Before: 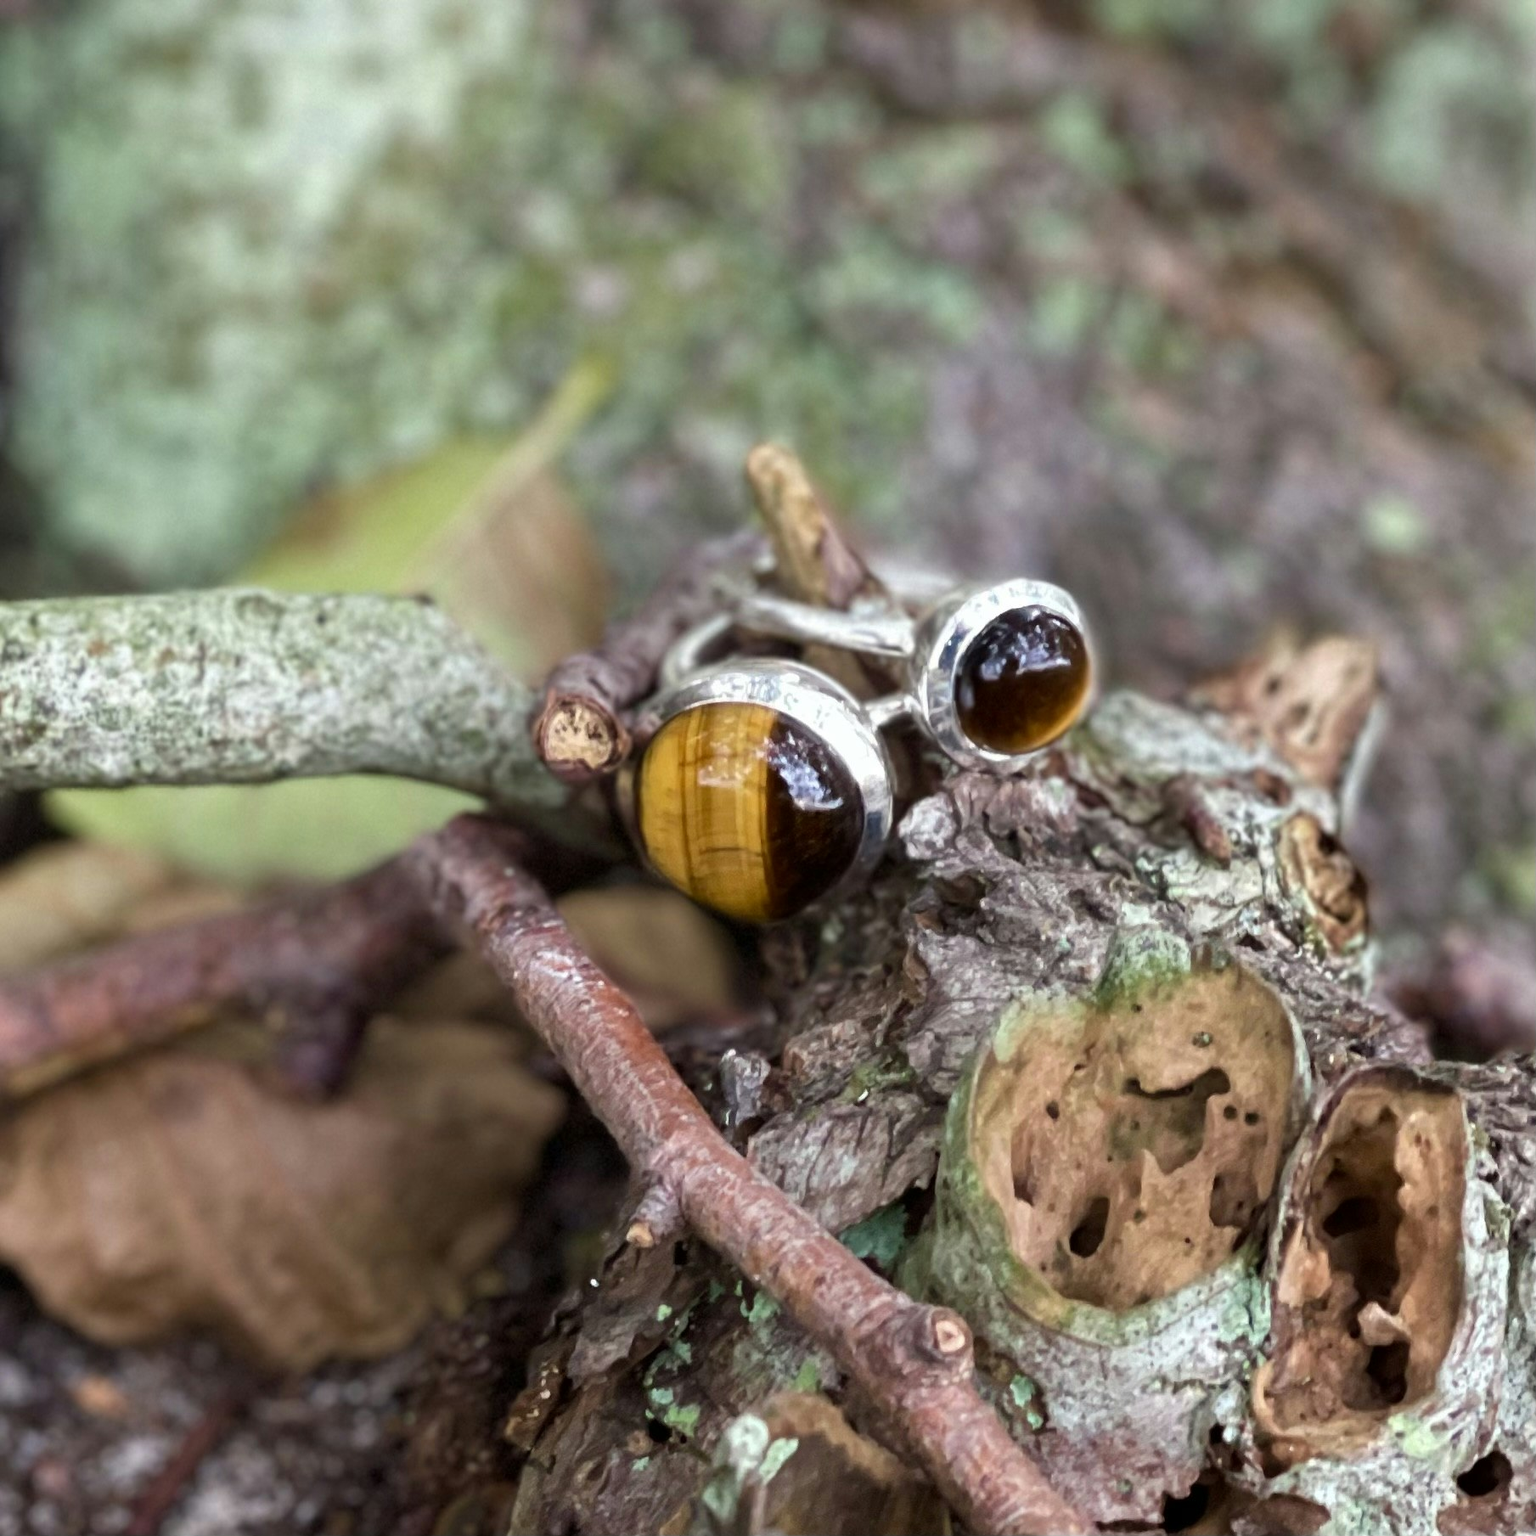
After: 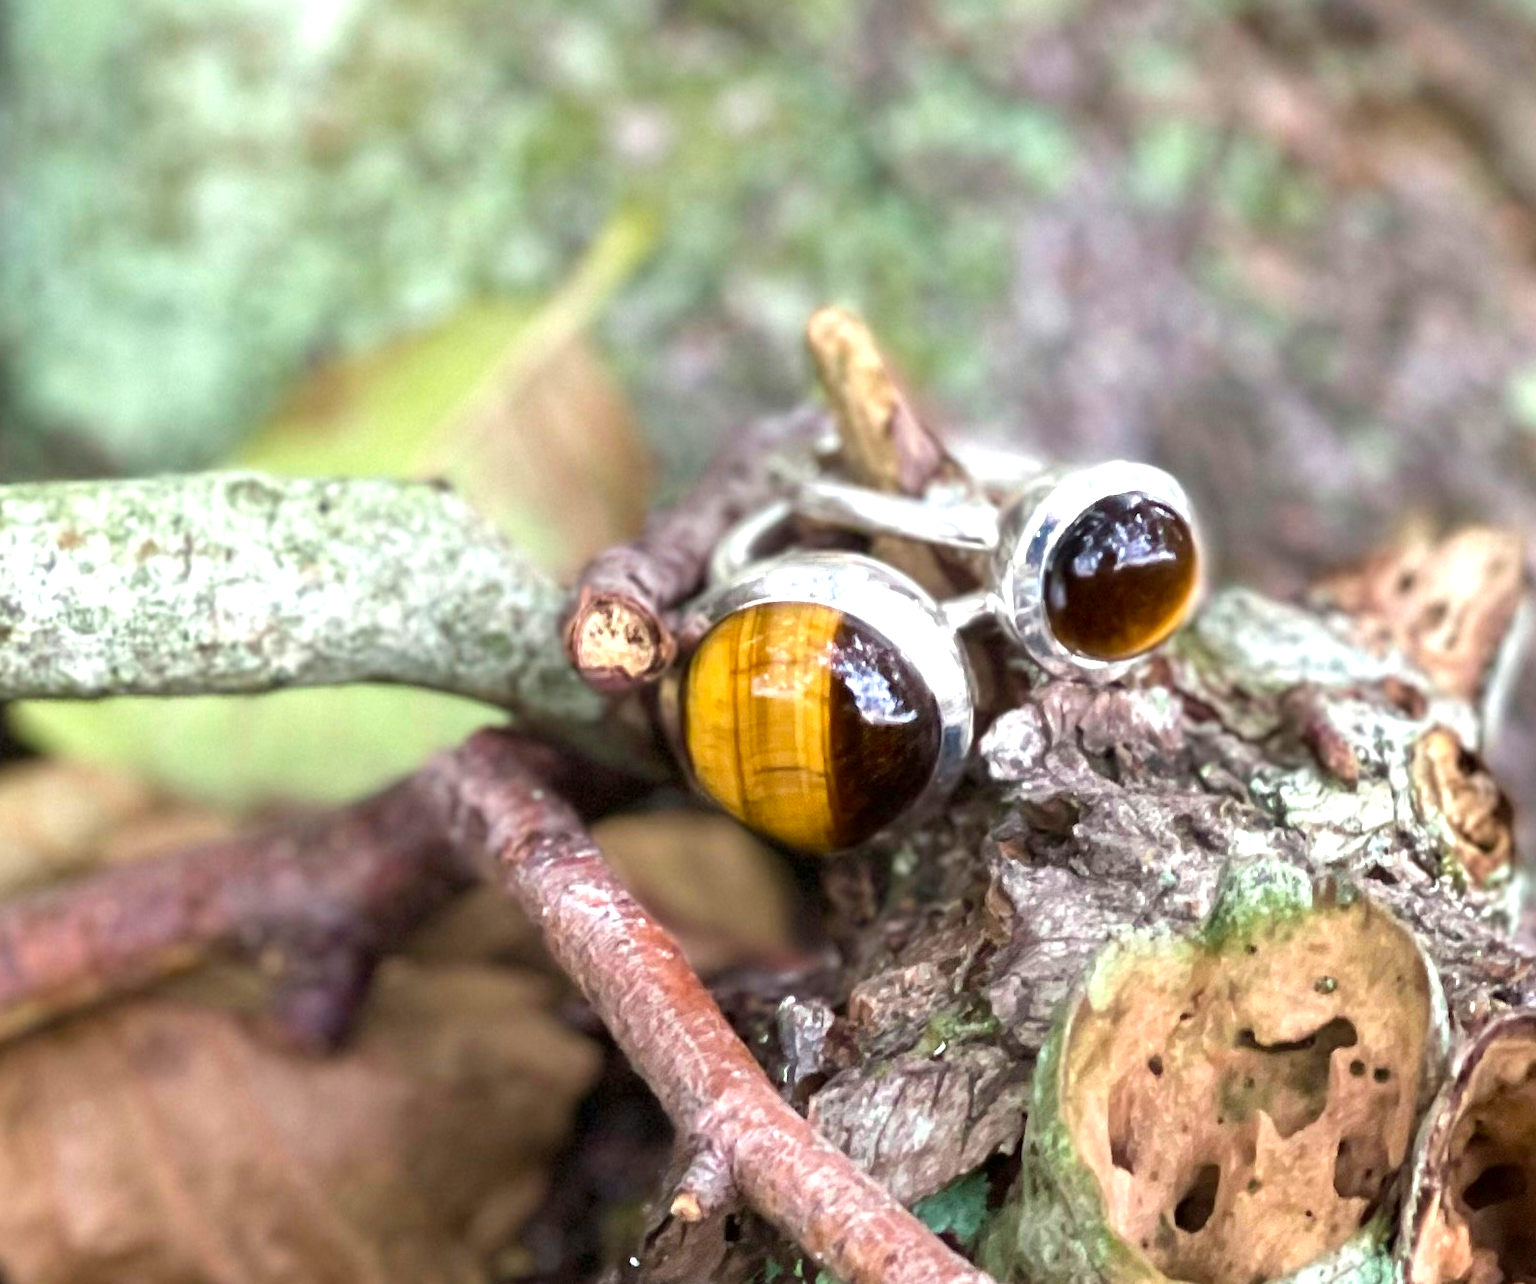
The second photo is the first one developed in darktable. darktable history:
crop and rotate: left 2.425%, top 11.305%, right 9.6%, bottom 15.08%
exposure: exposure 0.785 EV, compensate highlight preservation false
